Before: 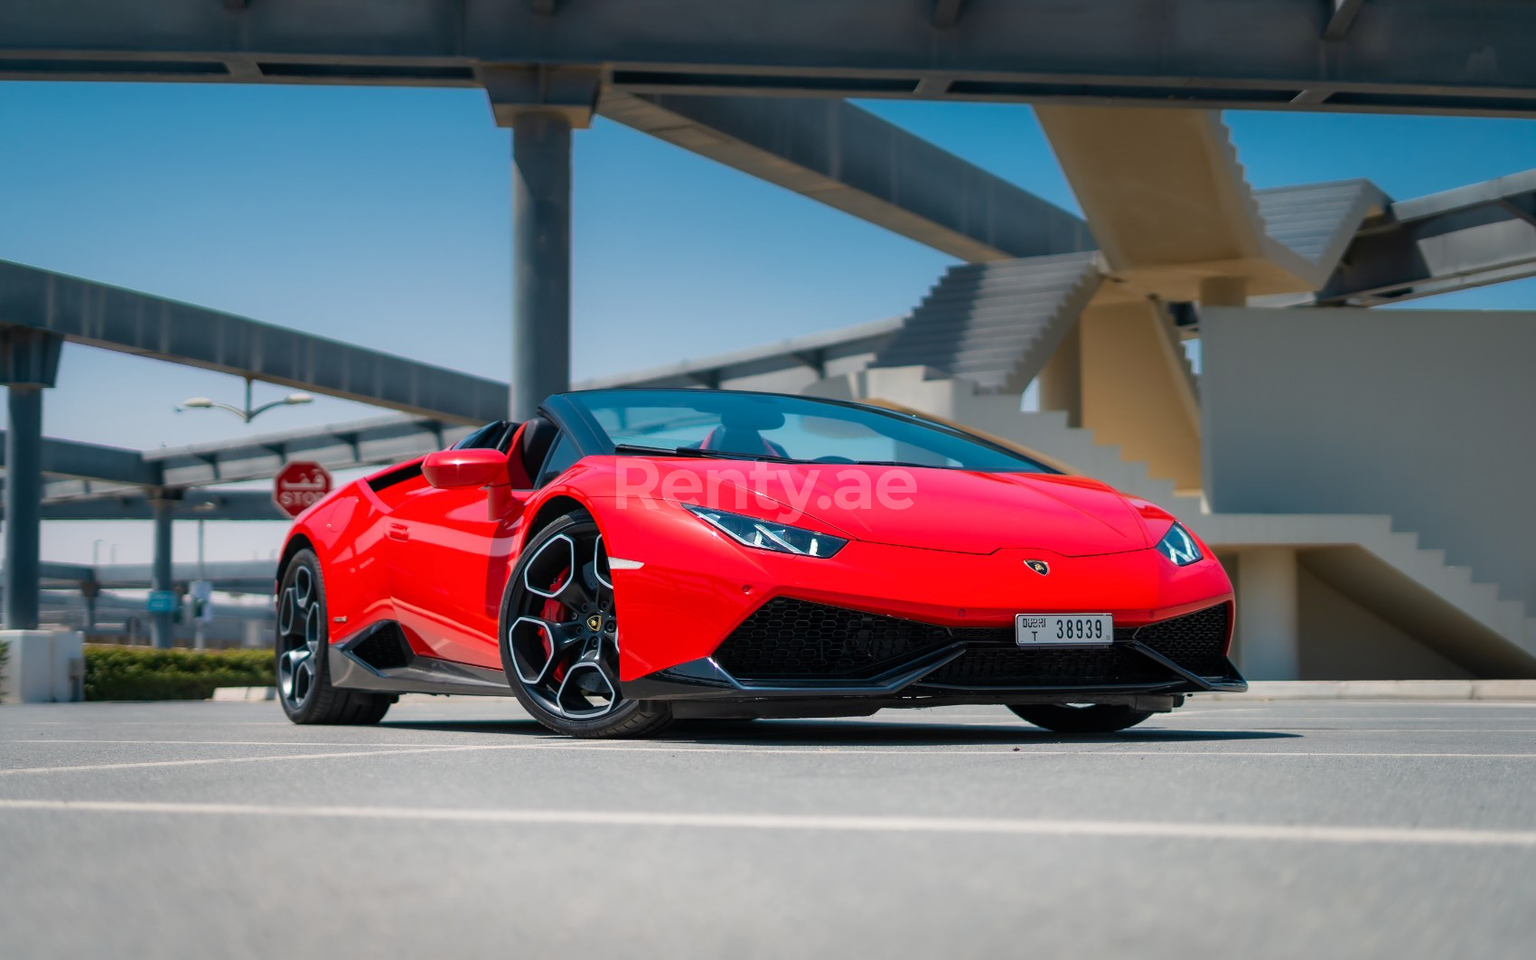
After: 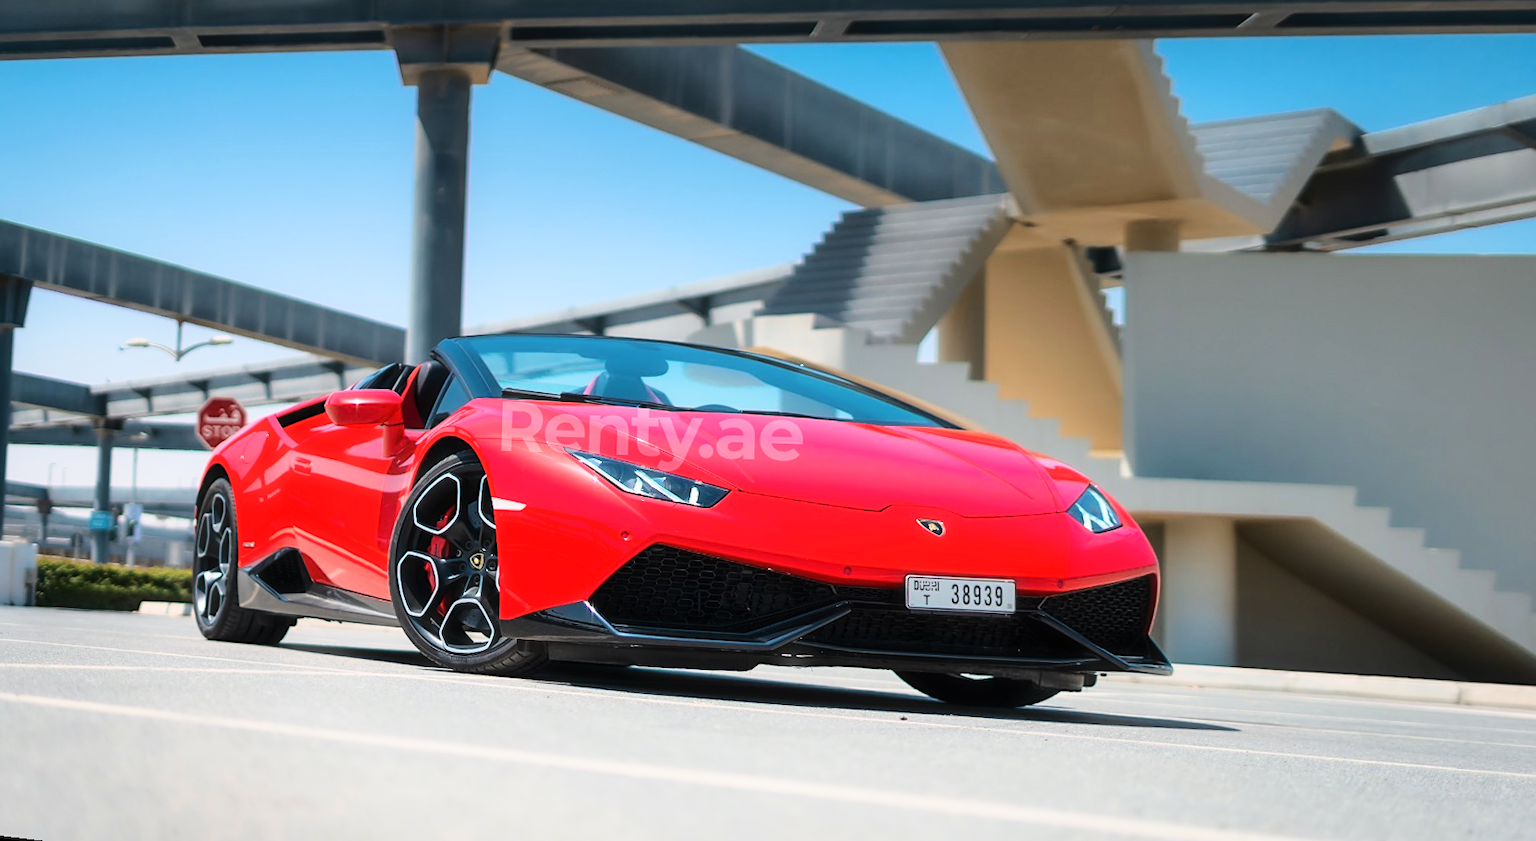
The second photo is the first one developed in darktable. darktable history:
sharpen: amount 0.2
rotate and perspective: rotation 1.69°, lens shift (vertical) -0.023, lens shift (horizontal) -0.291, crop left 0.025, crop right 0.988, crop top 0.092, crop bottom 0.842
base curve: curves: ch0 [(0, 0) (0.028, 0.03) (0.121, 0.232) (0.46, 0.748) (0.859, 0.968) (1, 1)]
haze removal: strength -0.1, adaptive false
